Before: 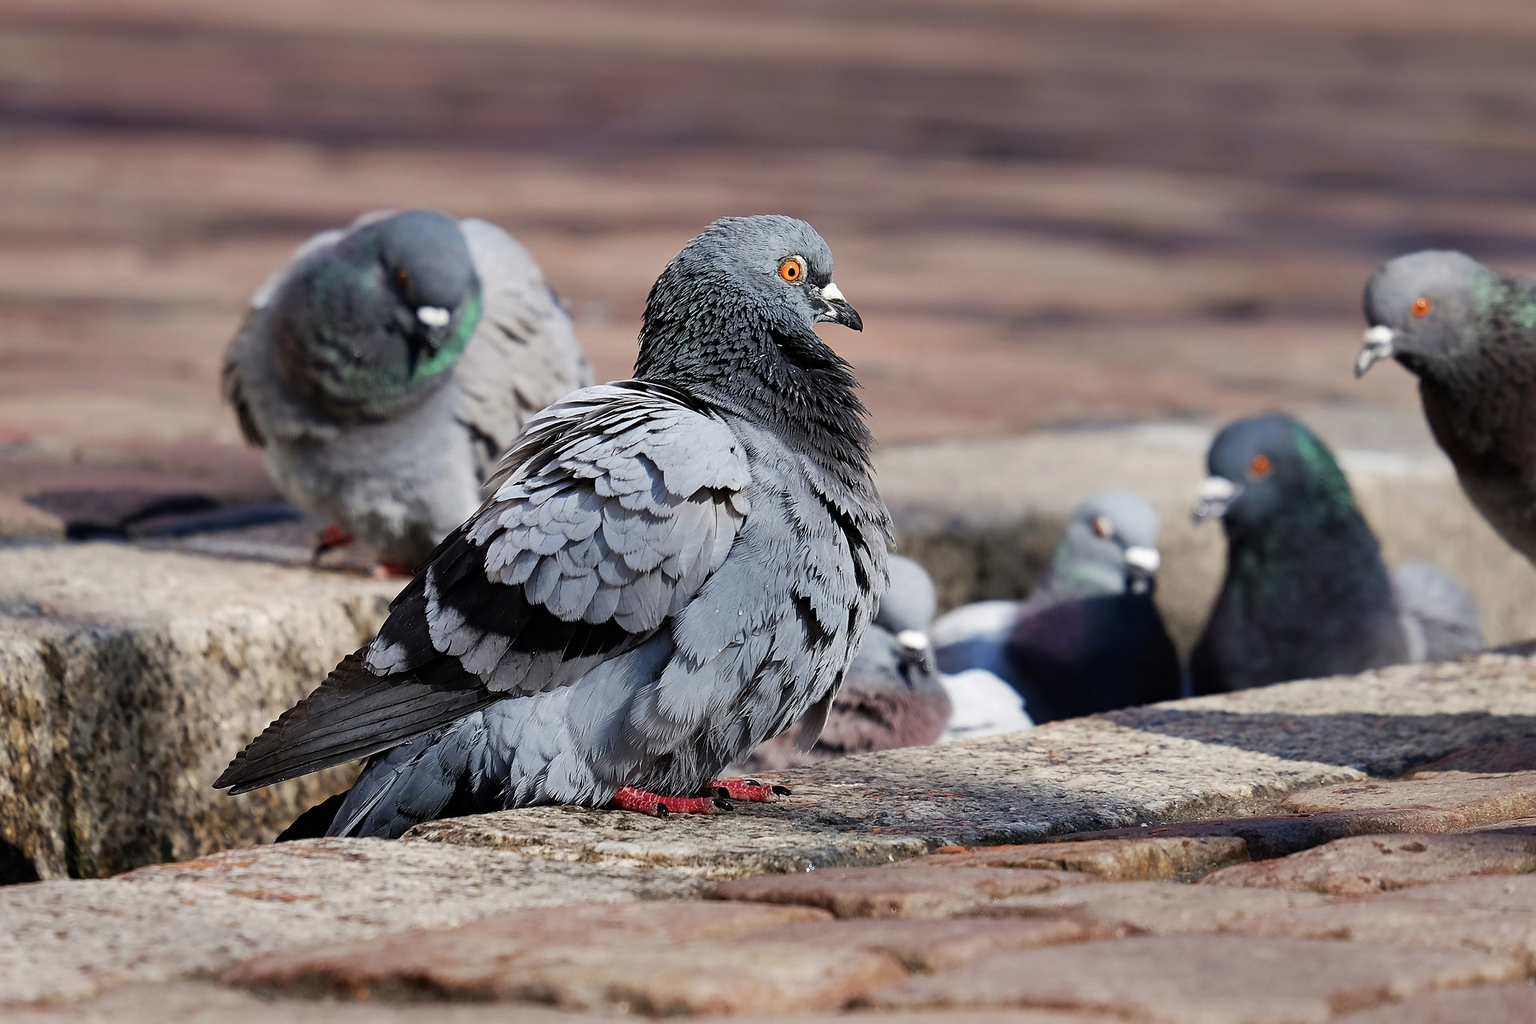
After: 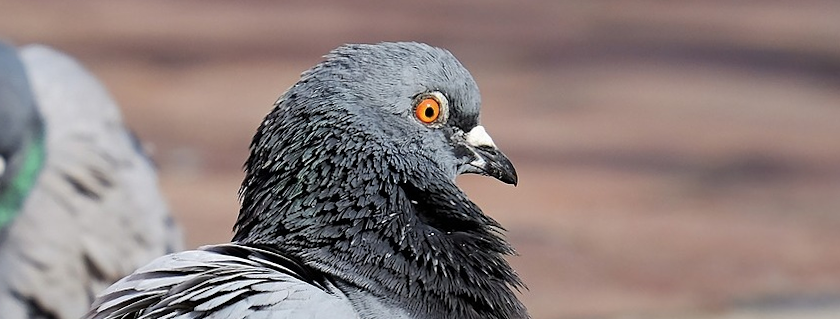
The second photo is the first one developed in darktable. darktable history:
crop: left 28.64%, top 16.832%, right 26.637%, bottom 58.055%
exposure: compensate highlight preservation false
rotate and perspective: rotation 0.226°, lens shift (vertical) -0.042, crop left 0.023, crop right 0.982, crop top 0.006, crop bottom 0.994
